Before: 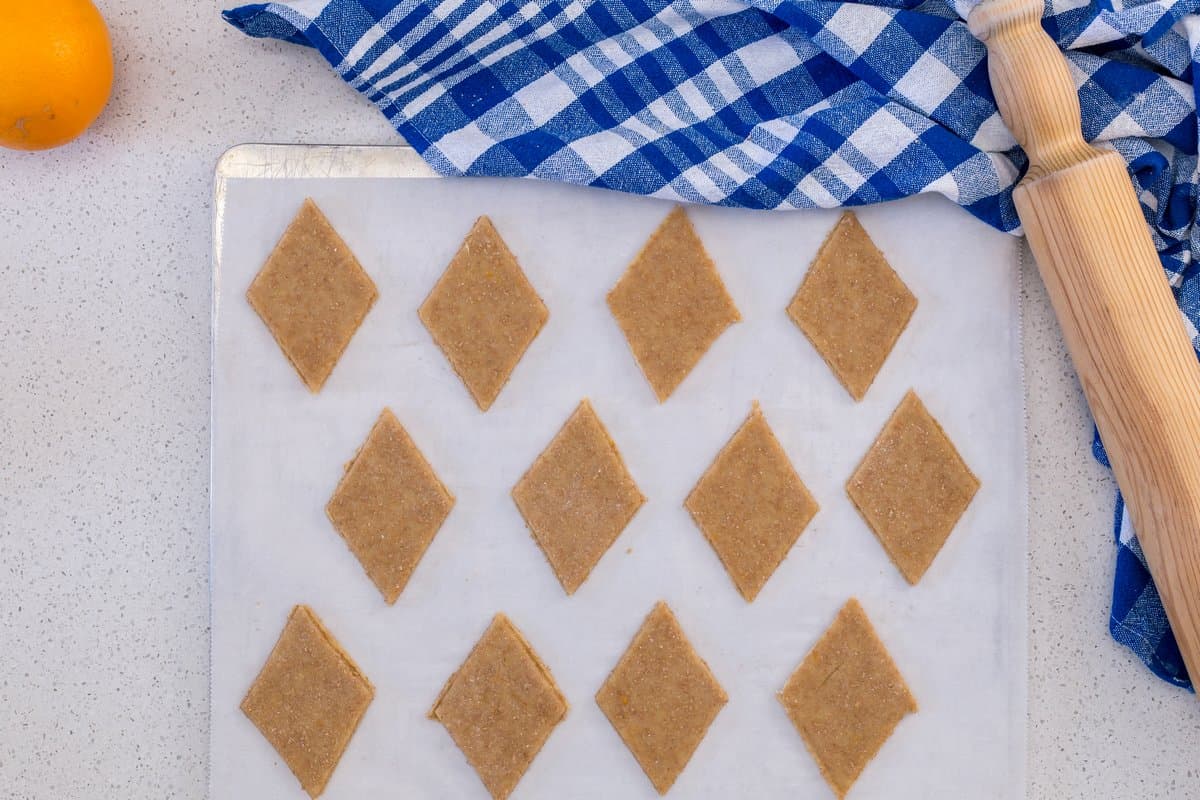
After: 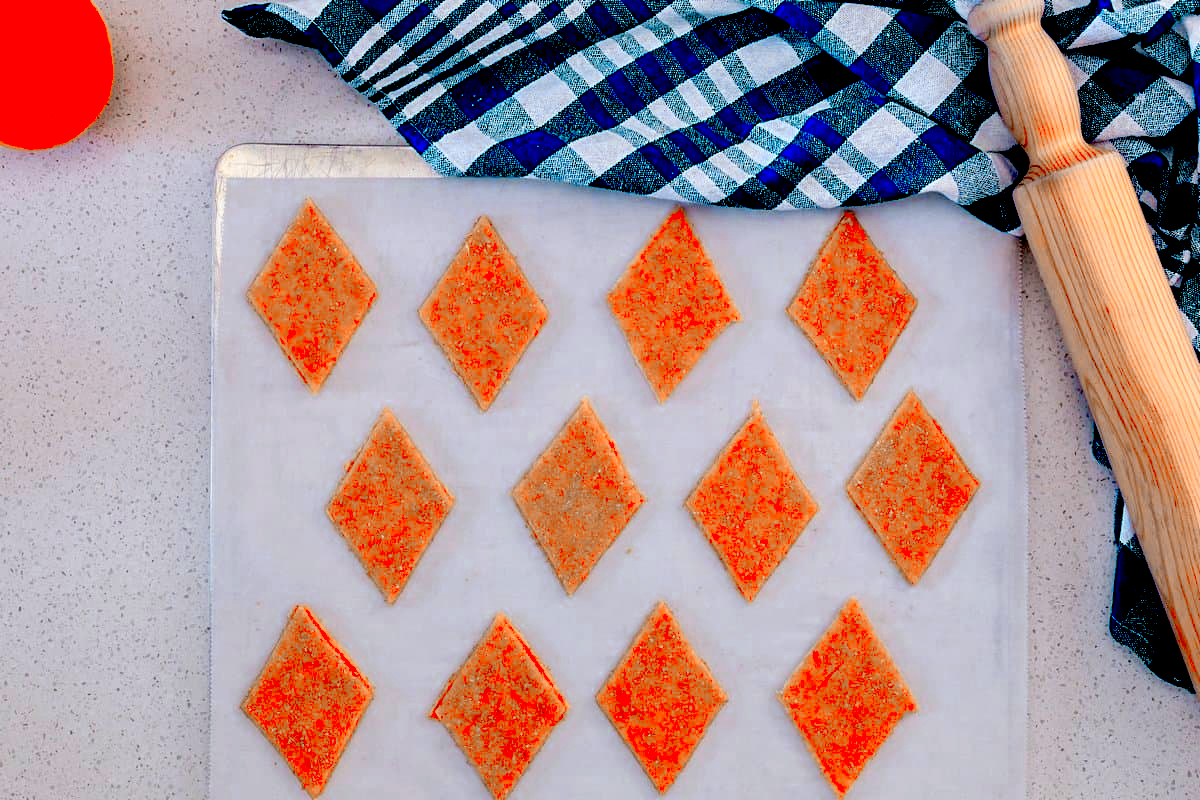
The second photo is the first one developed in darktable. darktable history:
color zones: curves: ch0 [(0.009, 0.528) (0.136, 0.6) (0.255, 0.586) (0.39, 0.528) (0.522, 0.584) (0.686, 0.736) (0.849, 0.561)]; ch1 [(0.045, 0.781) (0.14, 0.416) (0.257, 0.695) (0.442, 0.032) (0.738, 0.338) (0.818, 0.632) (0.891, 0.741) (1, 0.704)]; ch2 [(0, 0.667) (0.141, 0.52) (0.26, 0.37) (0.474, 0.432) (0.743, 0.286)]
exposure: black level correction 0.098, exposure -0.087 EV, compensate highlight preservation false
